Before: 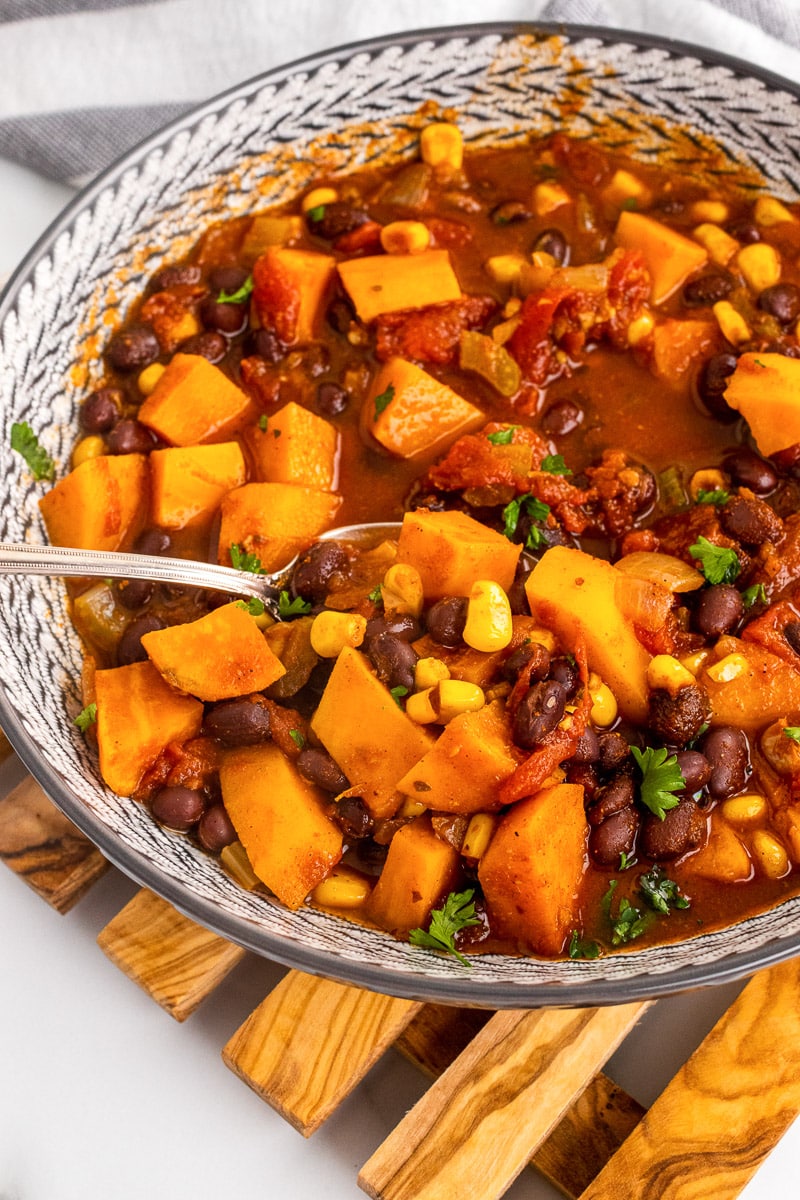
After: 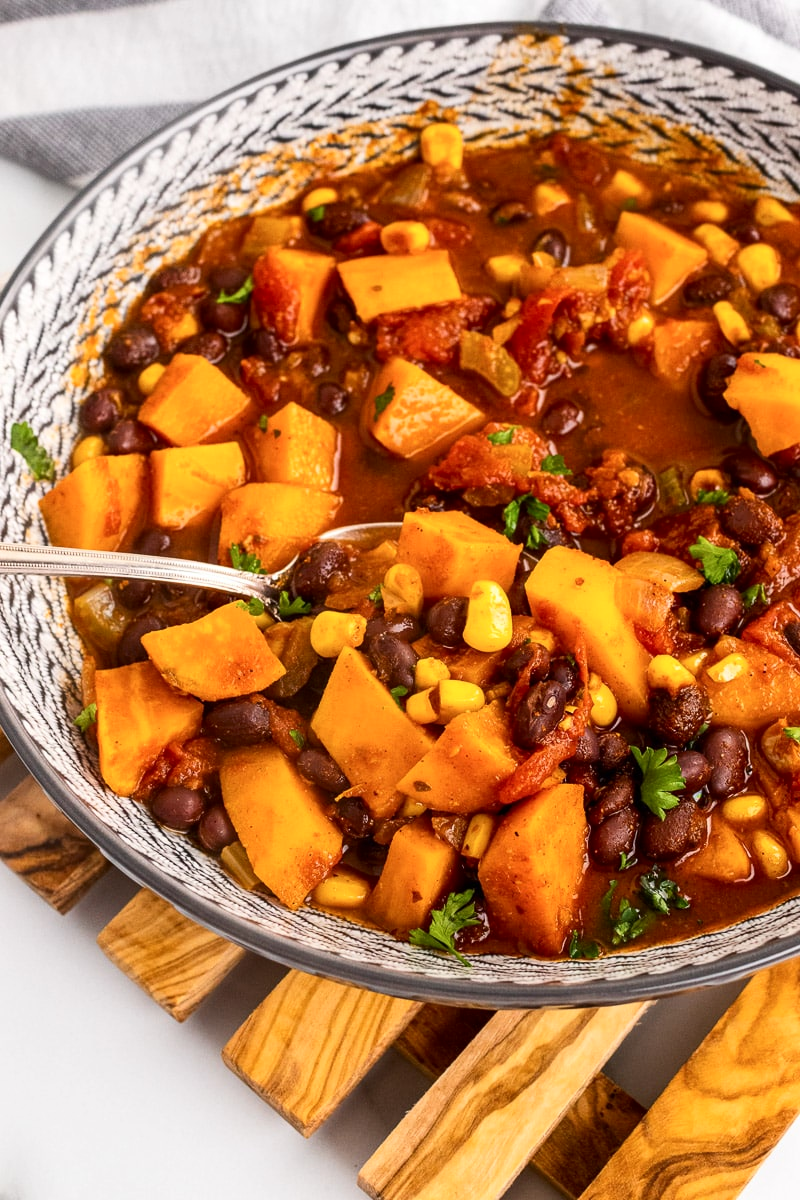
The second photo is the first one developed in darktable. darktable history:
contrast brightness saturation: contrast 0.14
exposure: compensate highlight preservation false
